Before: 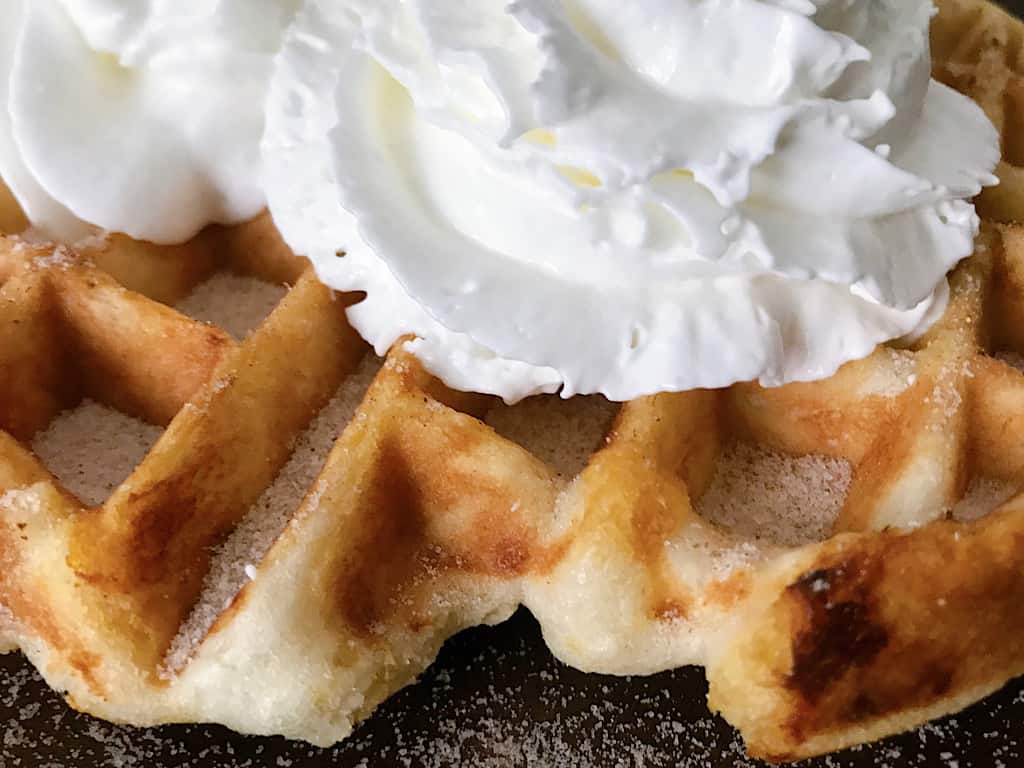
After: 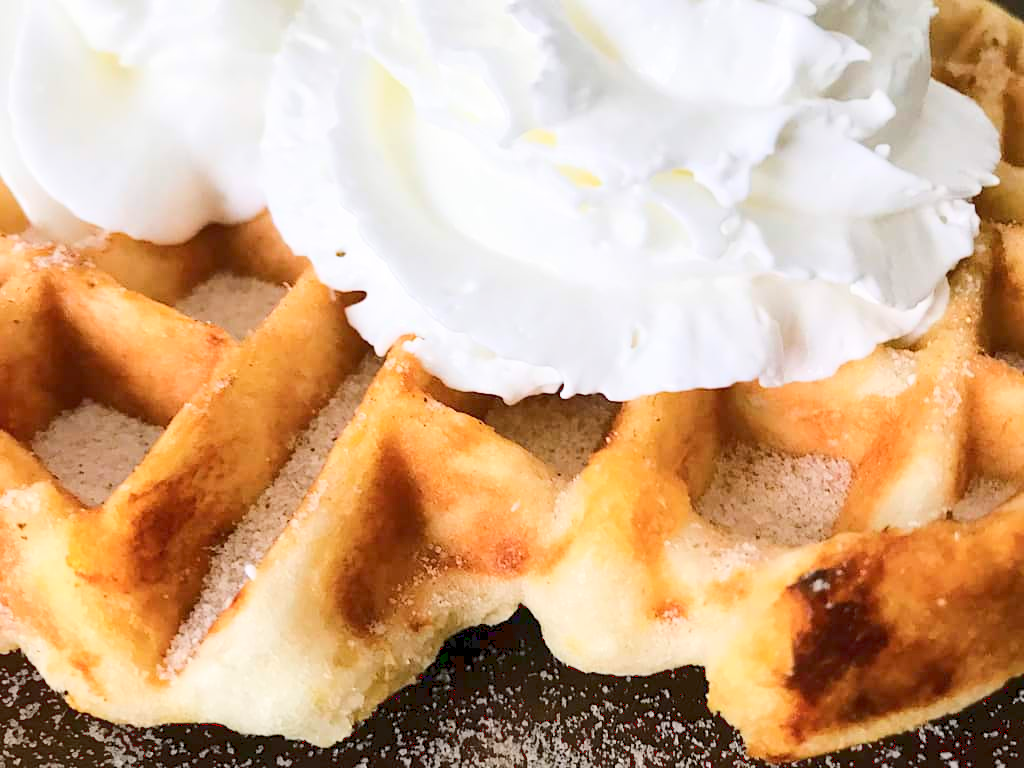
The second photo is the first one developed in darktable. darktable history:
exposure: black level correction 0.001, compensate highlight preservation false
base curve: curves: ch0 [(0, 0.007) (0.028, 0.063) (0.121, 0.311) (0.46, 0.743) (0.859, 0.957) (1, 1)]
